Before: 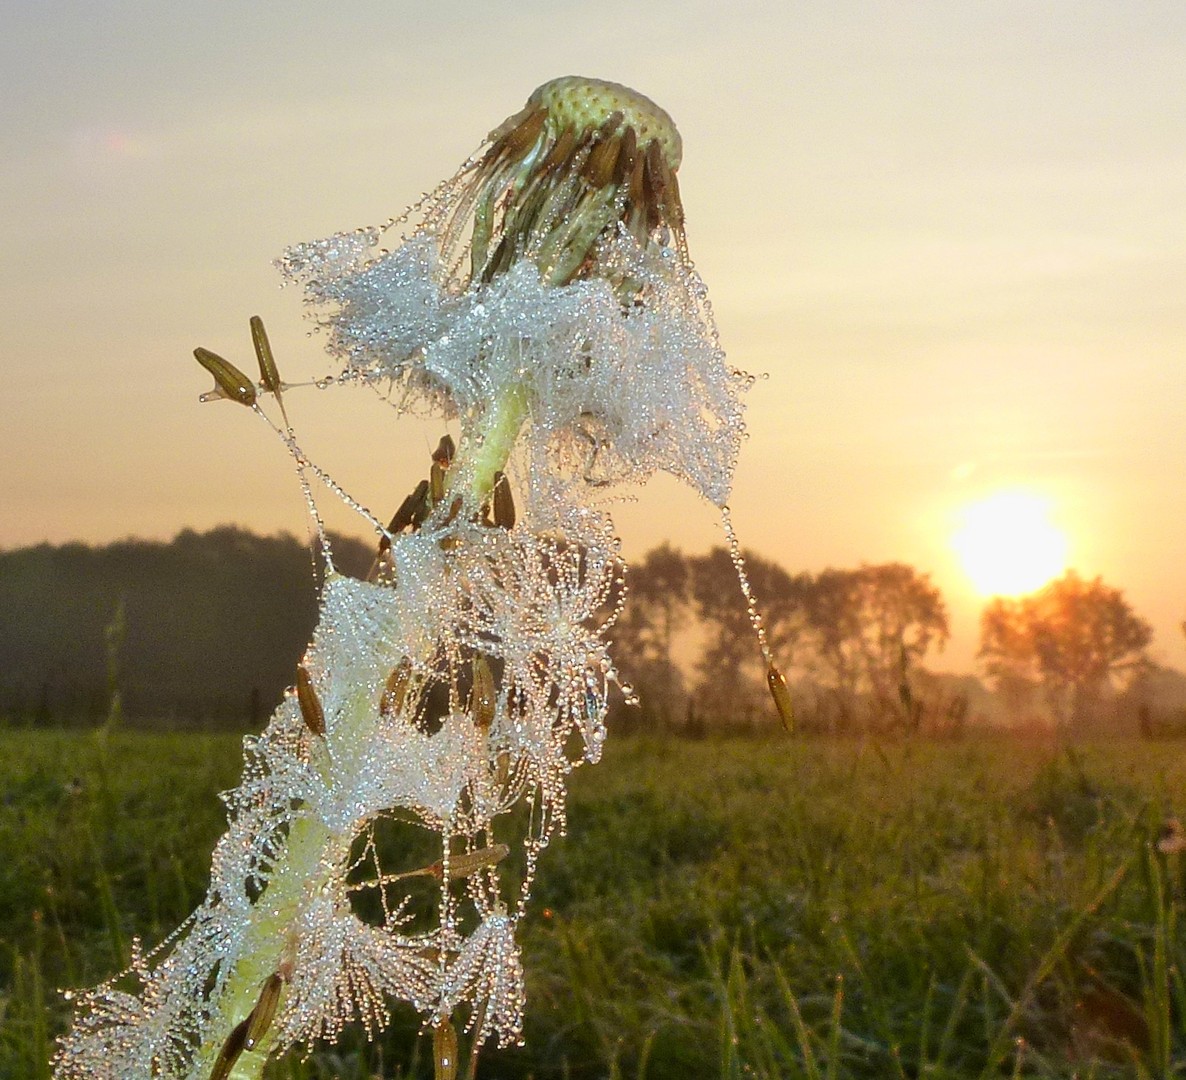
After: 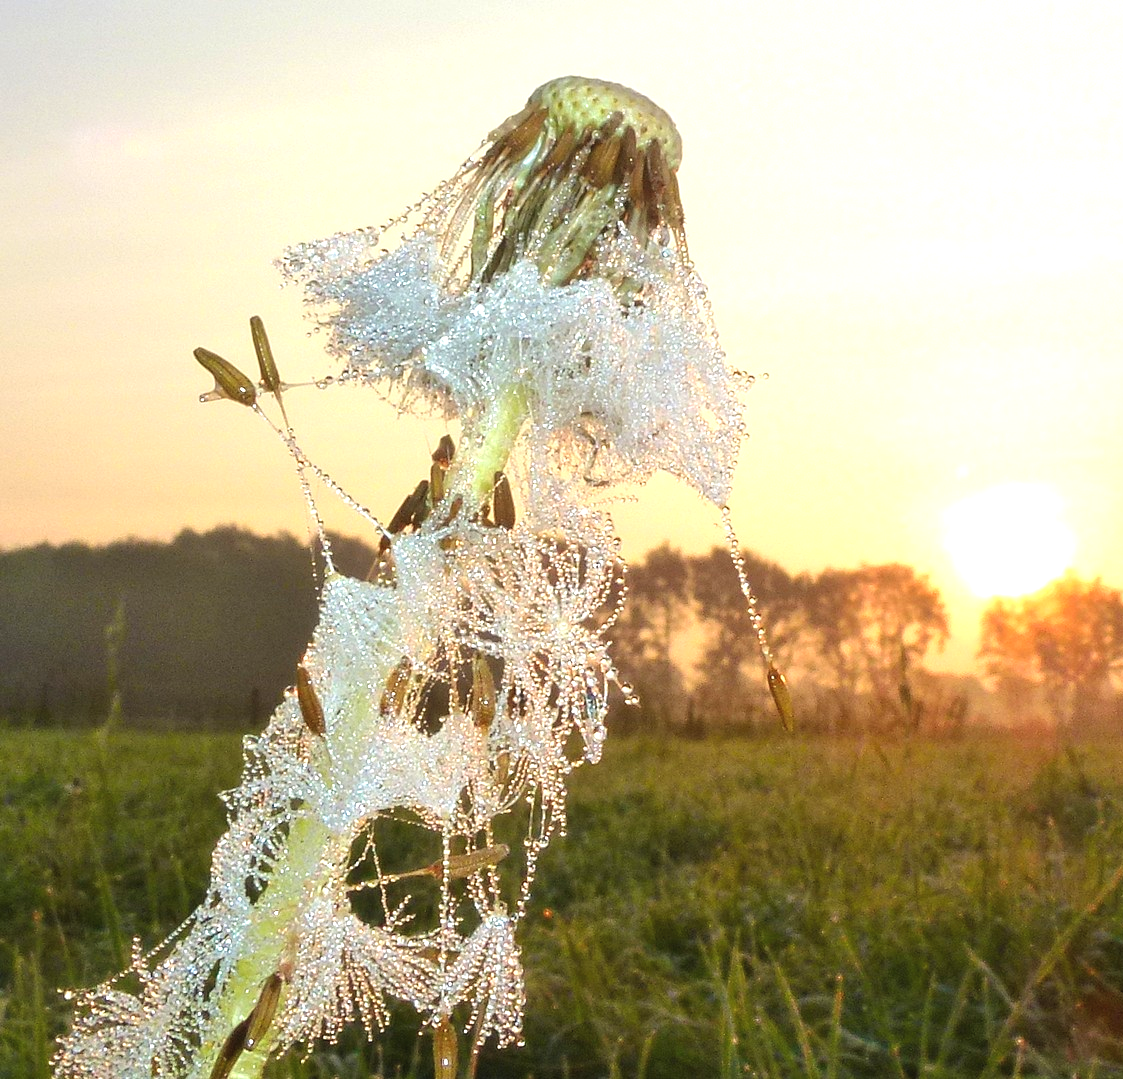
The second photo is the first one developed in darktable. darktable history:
crop and rotate: right 5.253%
exposure: black level correction -0.002, exposure 0.71 EV, compensate highlight preservation false
